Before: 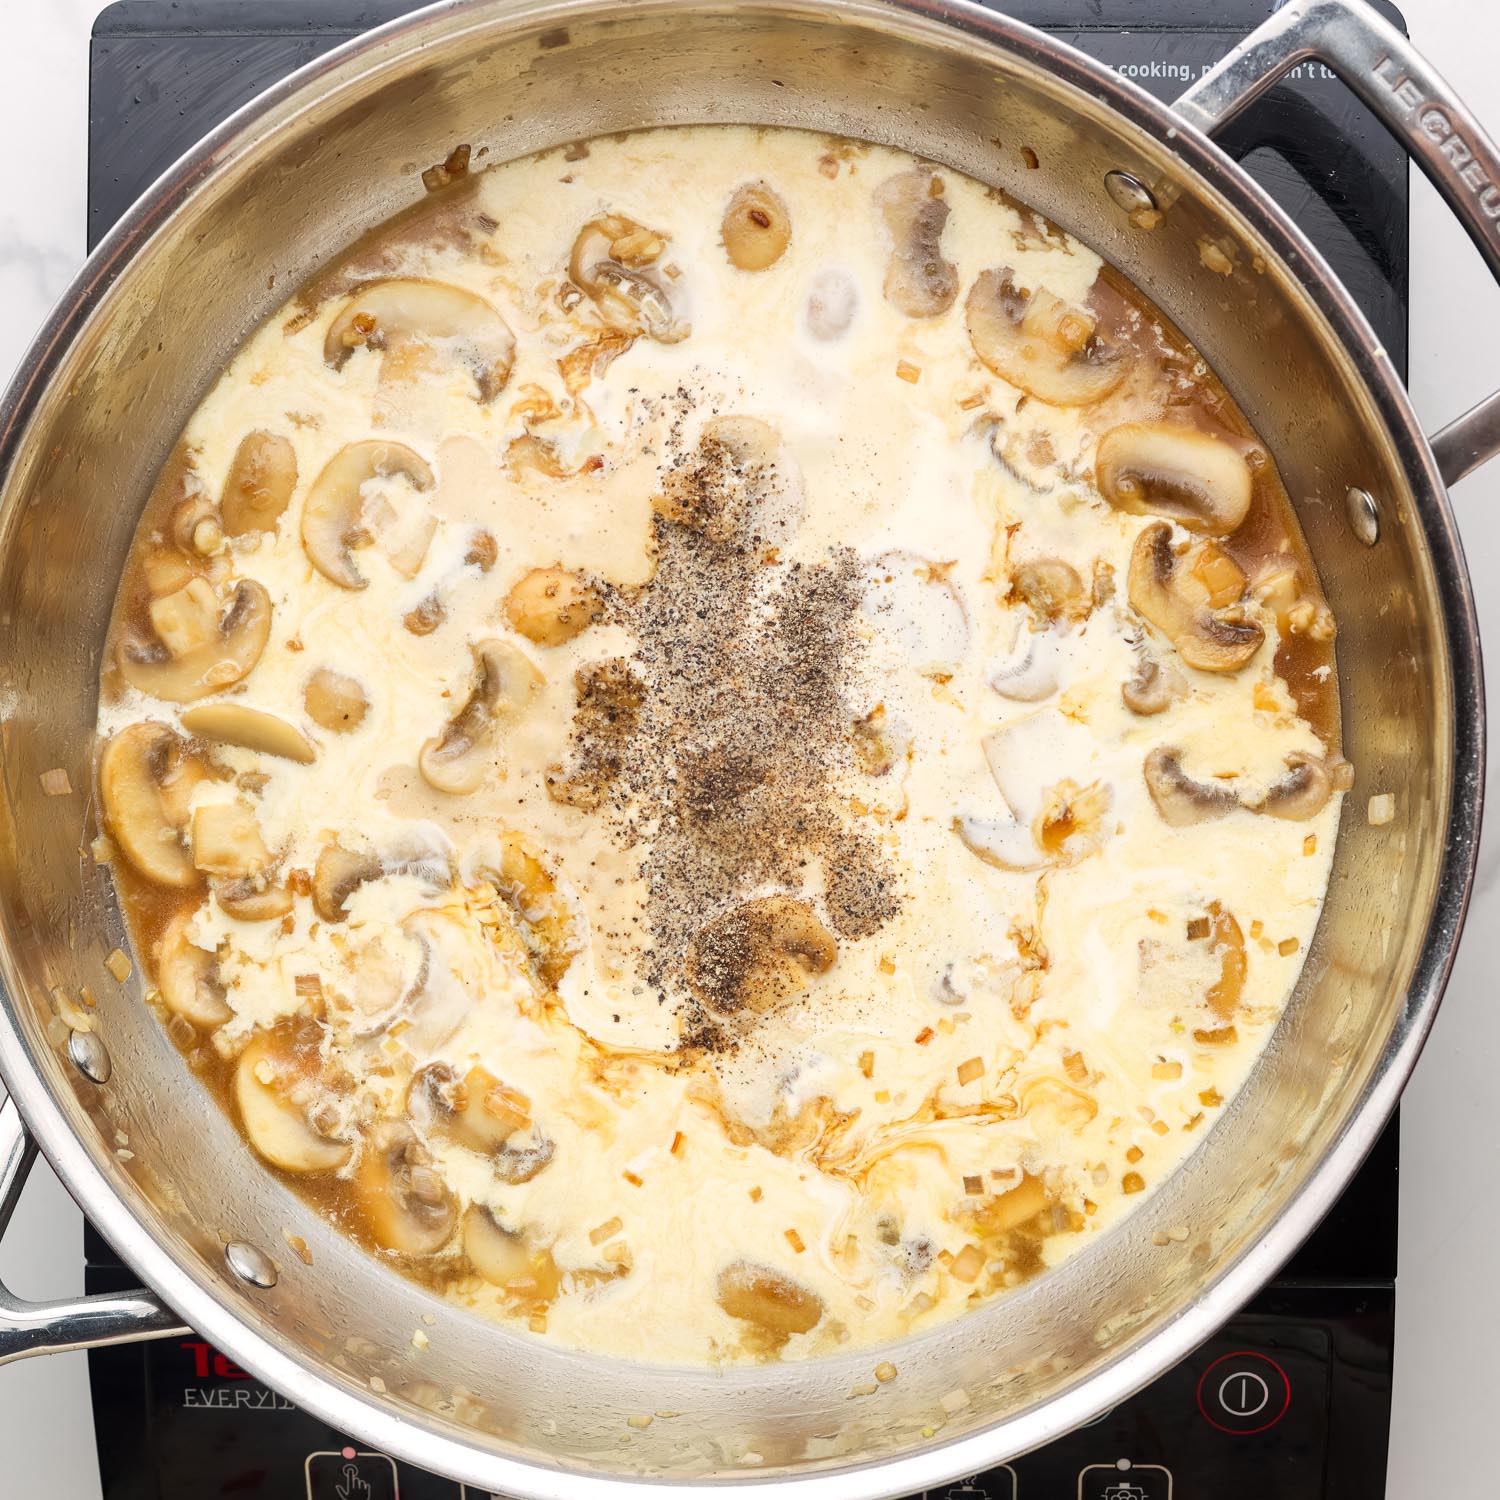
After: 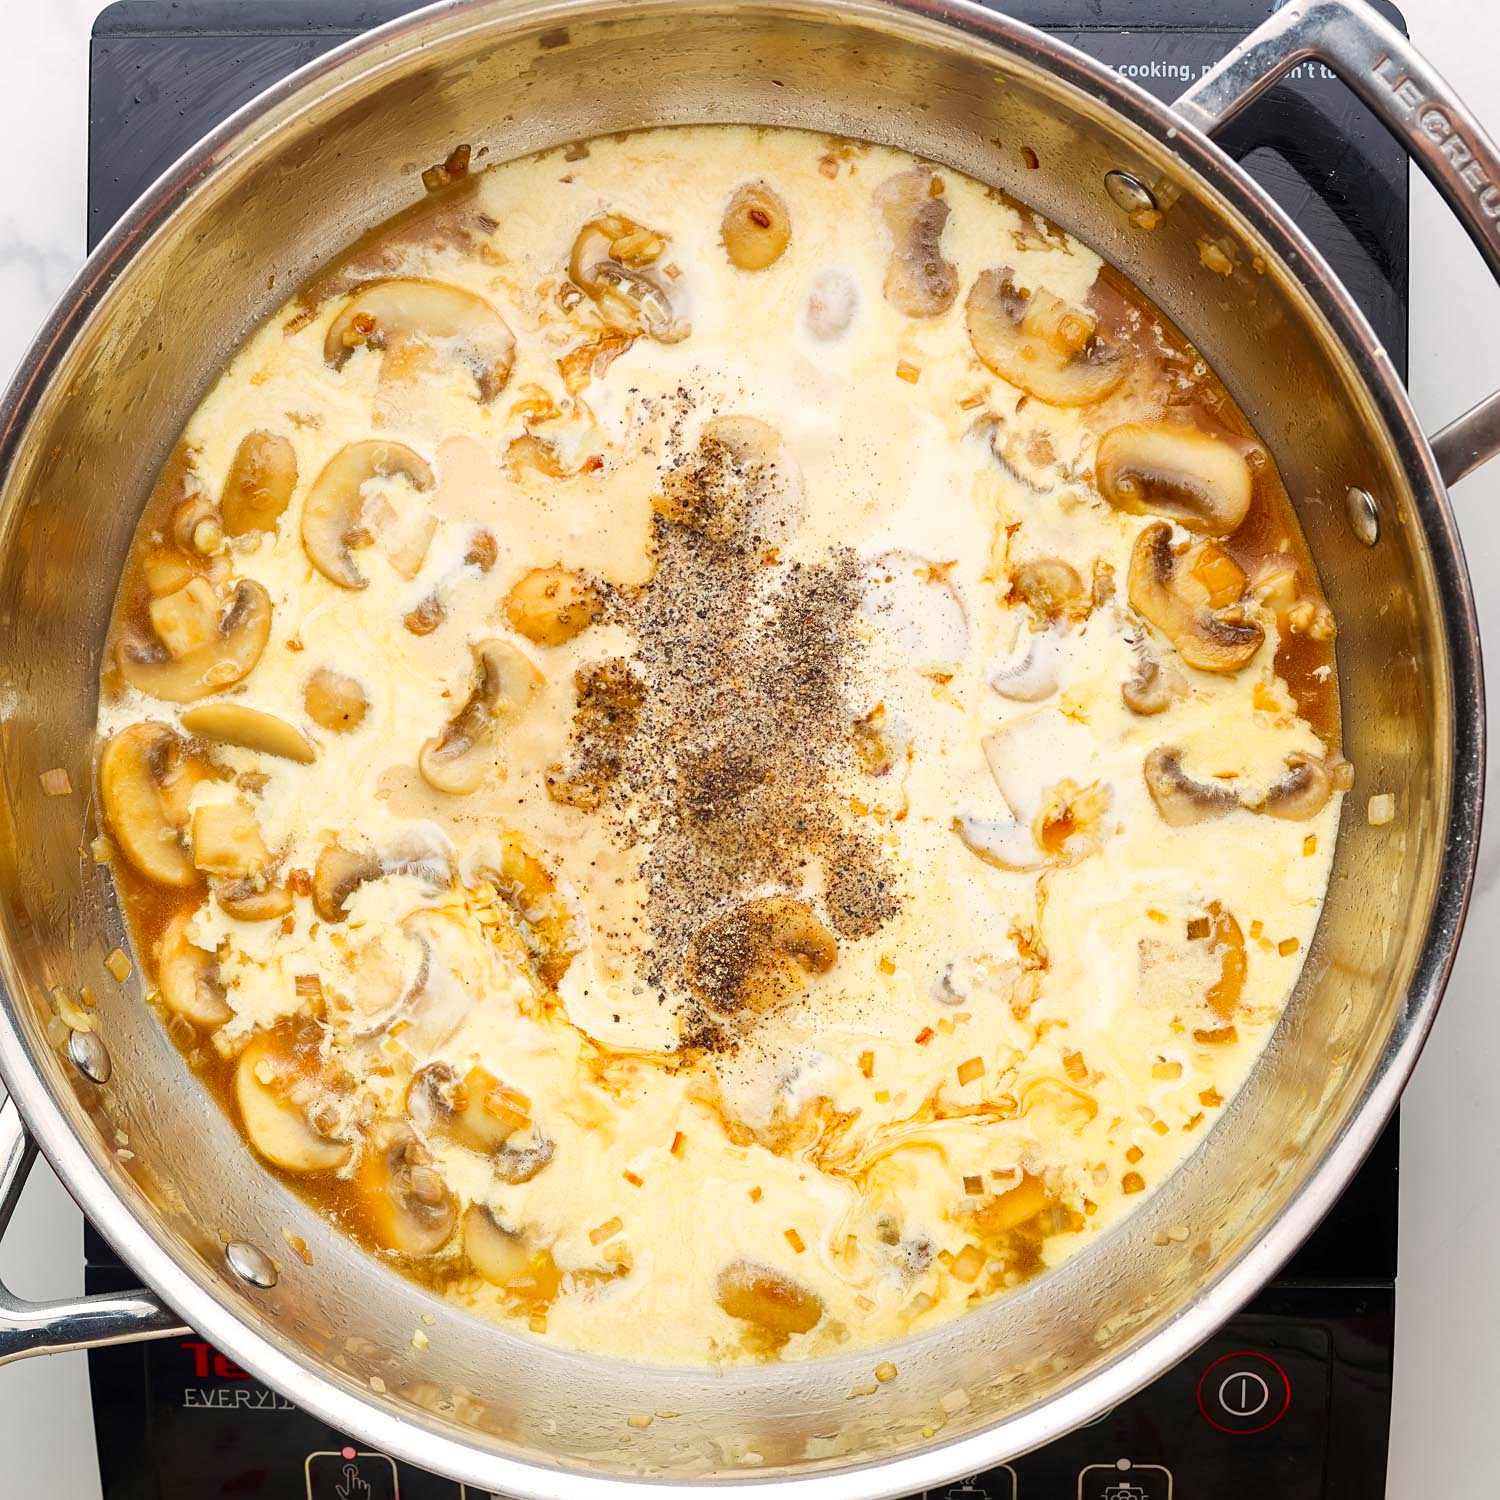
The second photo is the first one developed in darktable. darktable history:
contrast brightness saturation: brightness -0.02, saturation 0.35
sharpen: amount 0.2
